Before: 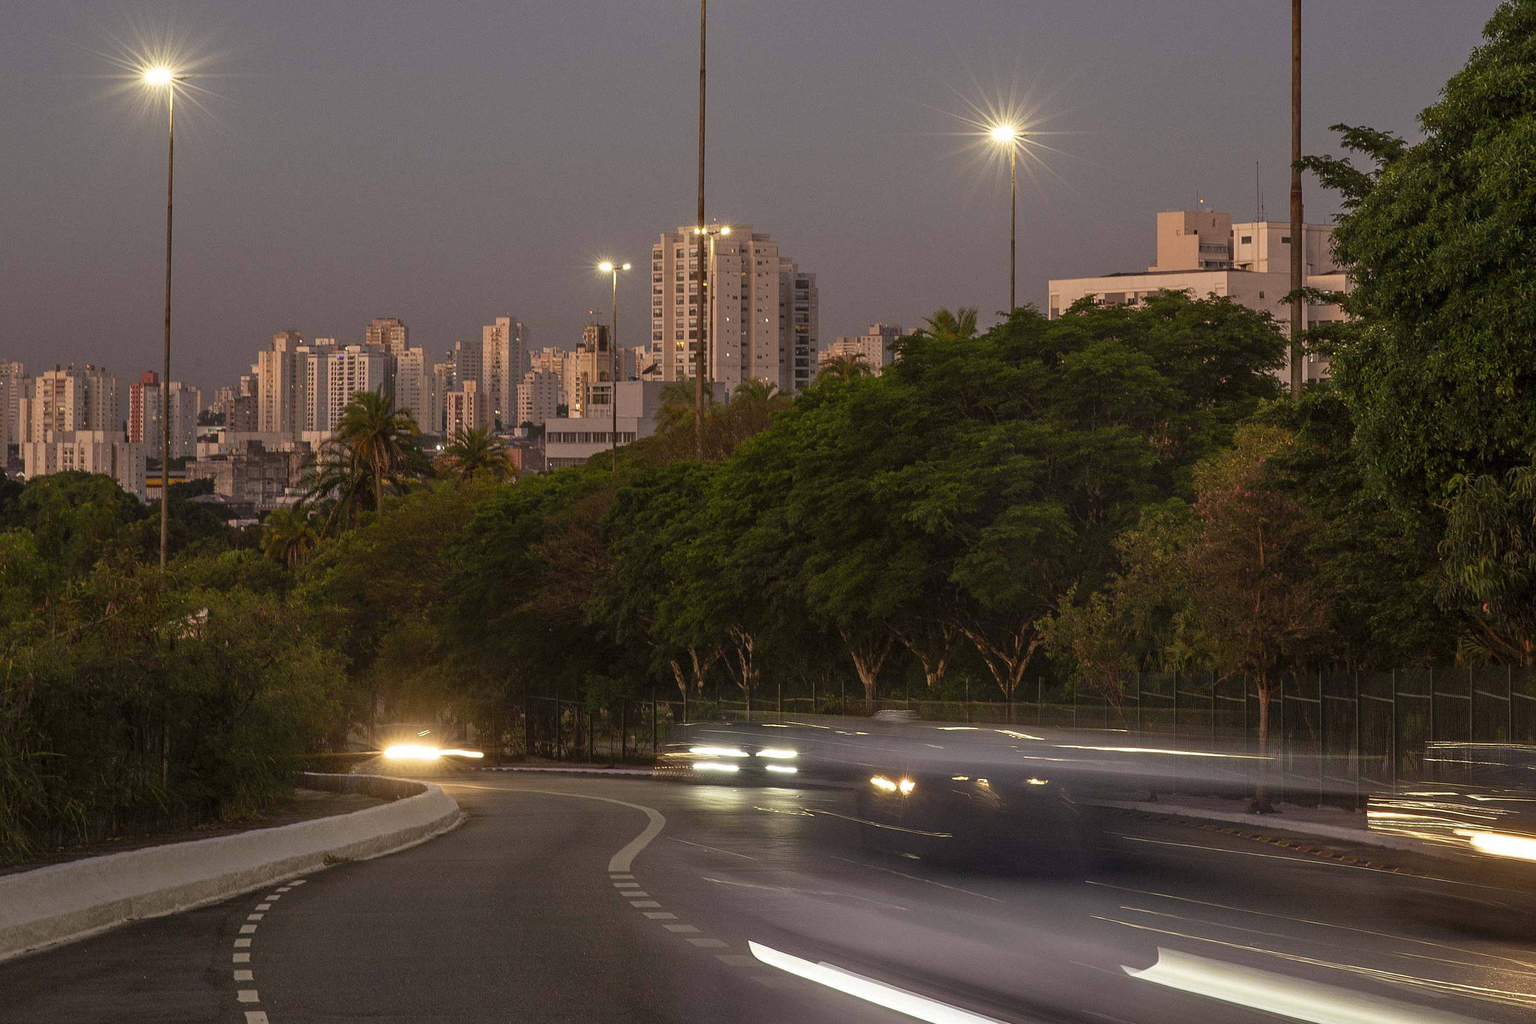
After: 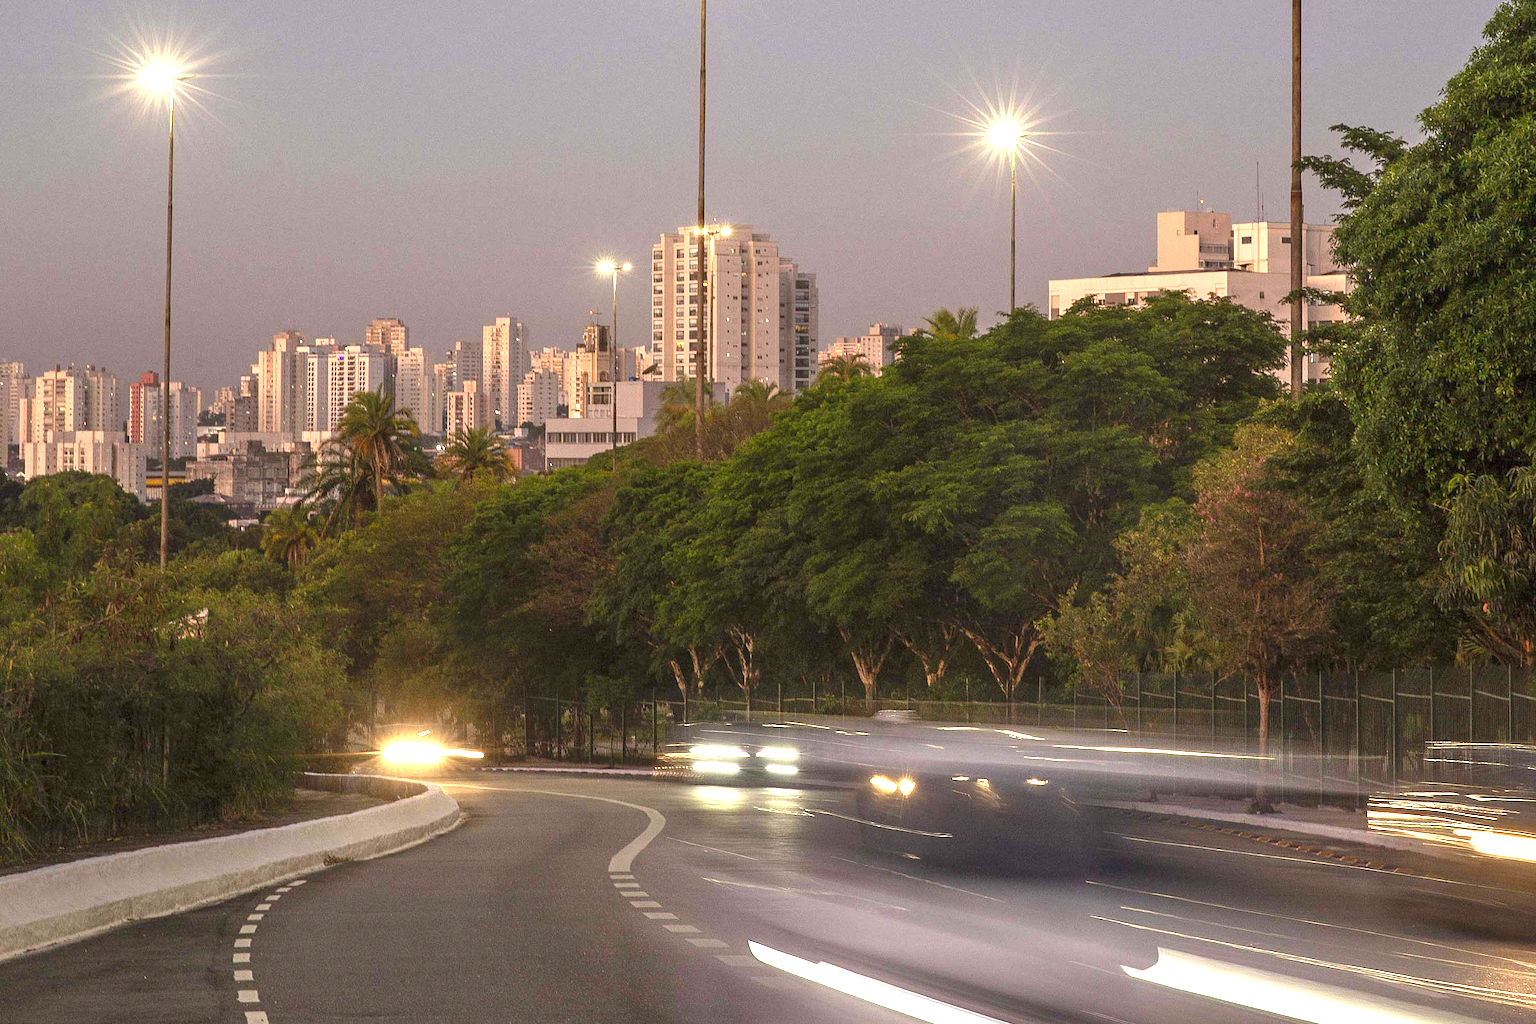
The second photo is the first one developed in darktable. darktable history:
exposure: black level correction 0, exposure 1.386 EV, compensate highlight preservation false
